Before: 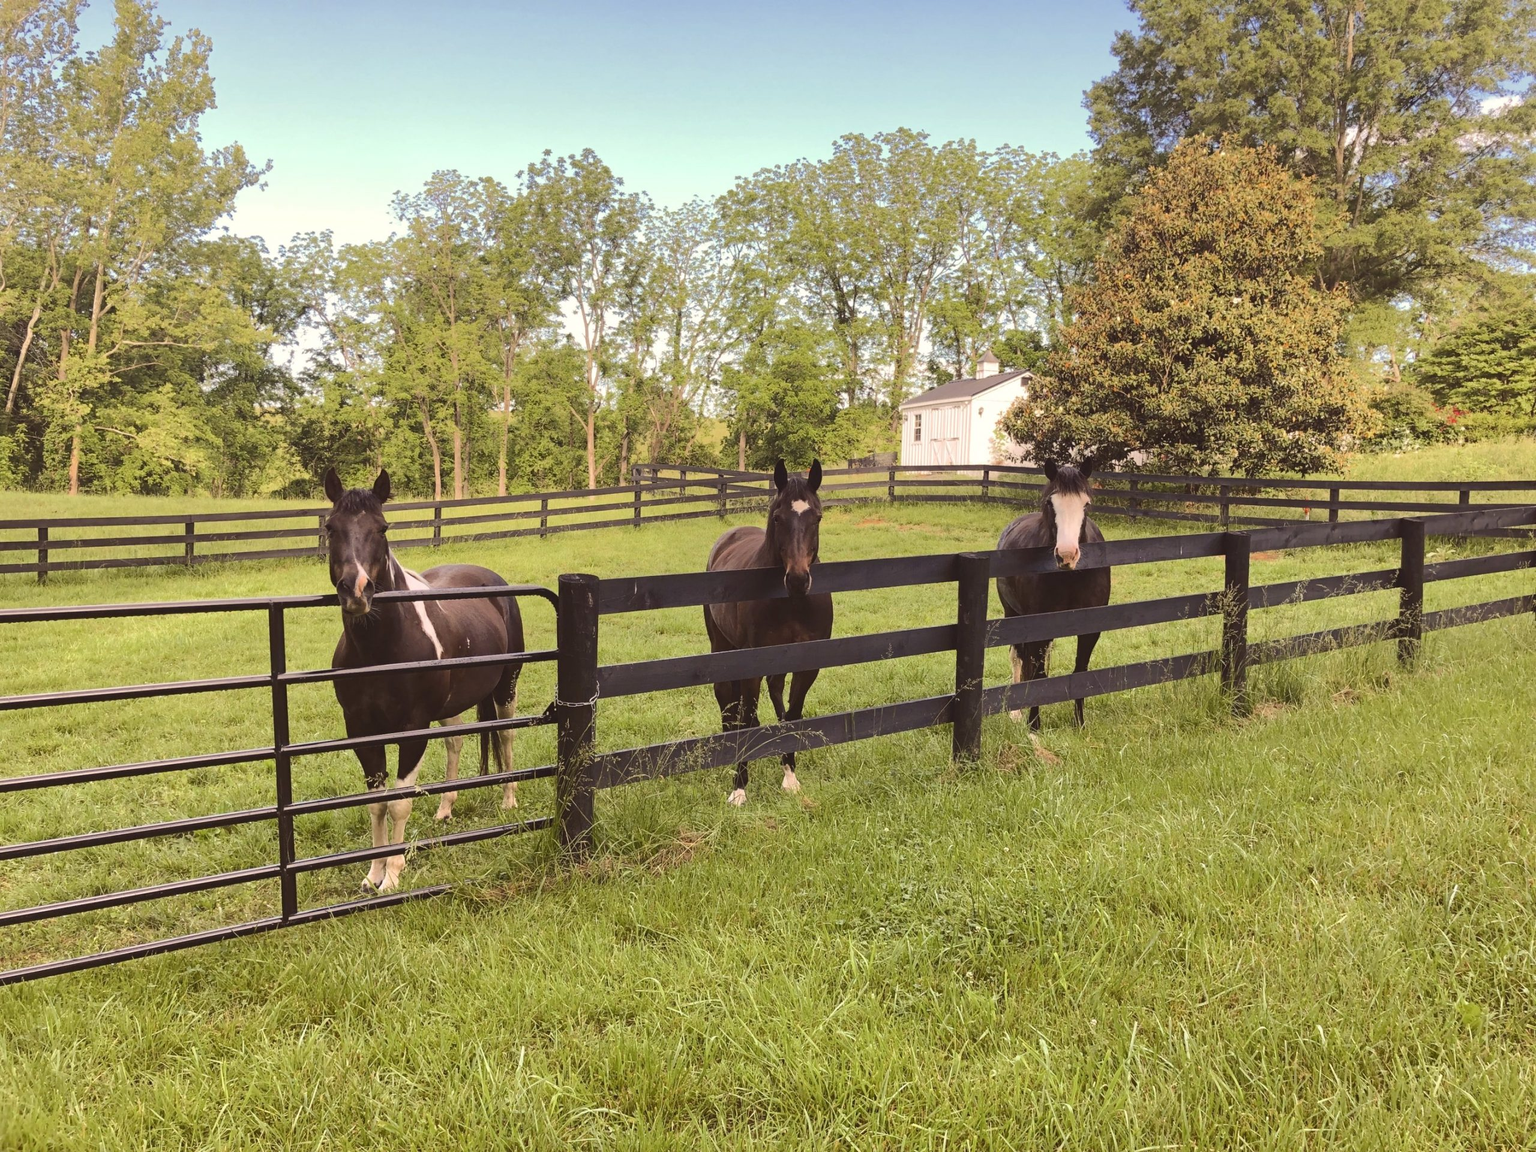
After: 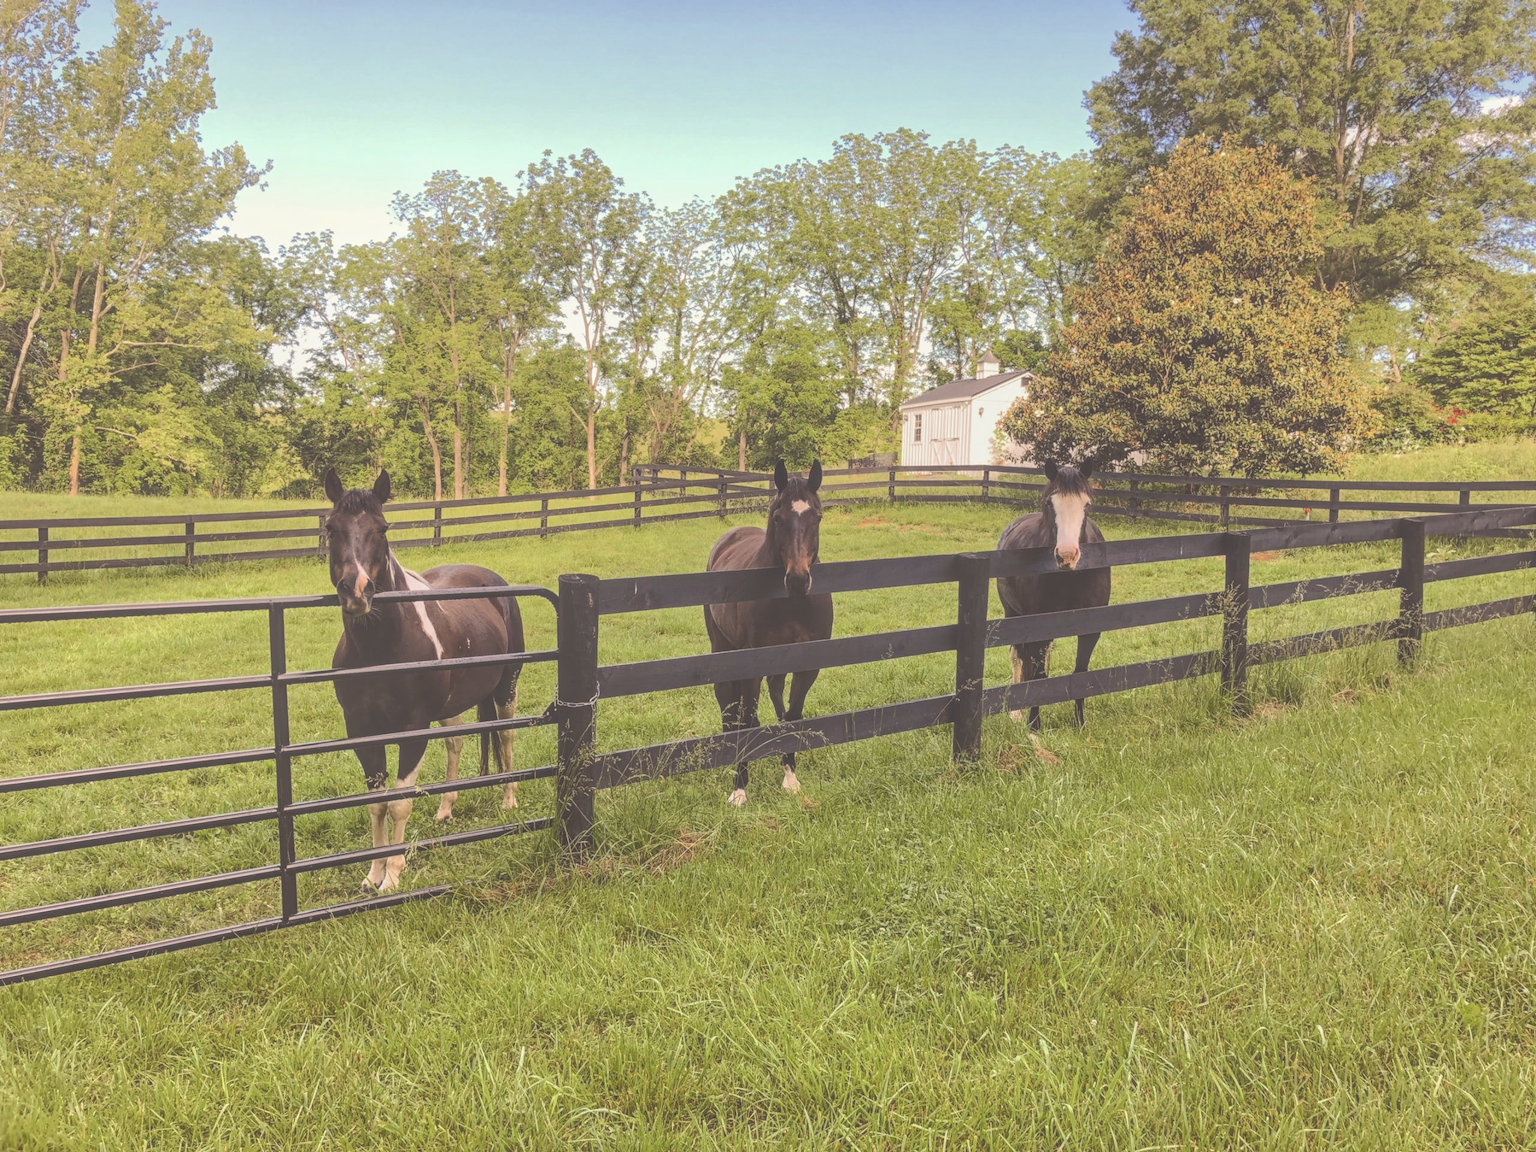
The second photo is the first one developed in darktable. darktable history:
local contrast: highlights 73%, shadows 15%, midtone range 0.197
exposure: black level correction -0.023, exposure -0.039 EV, compensate highlight preservation false
